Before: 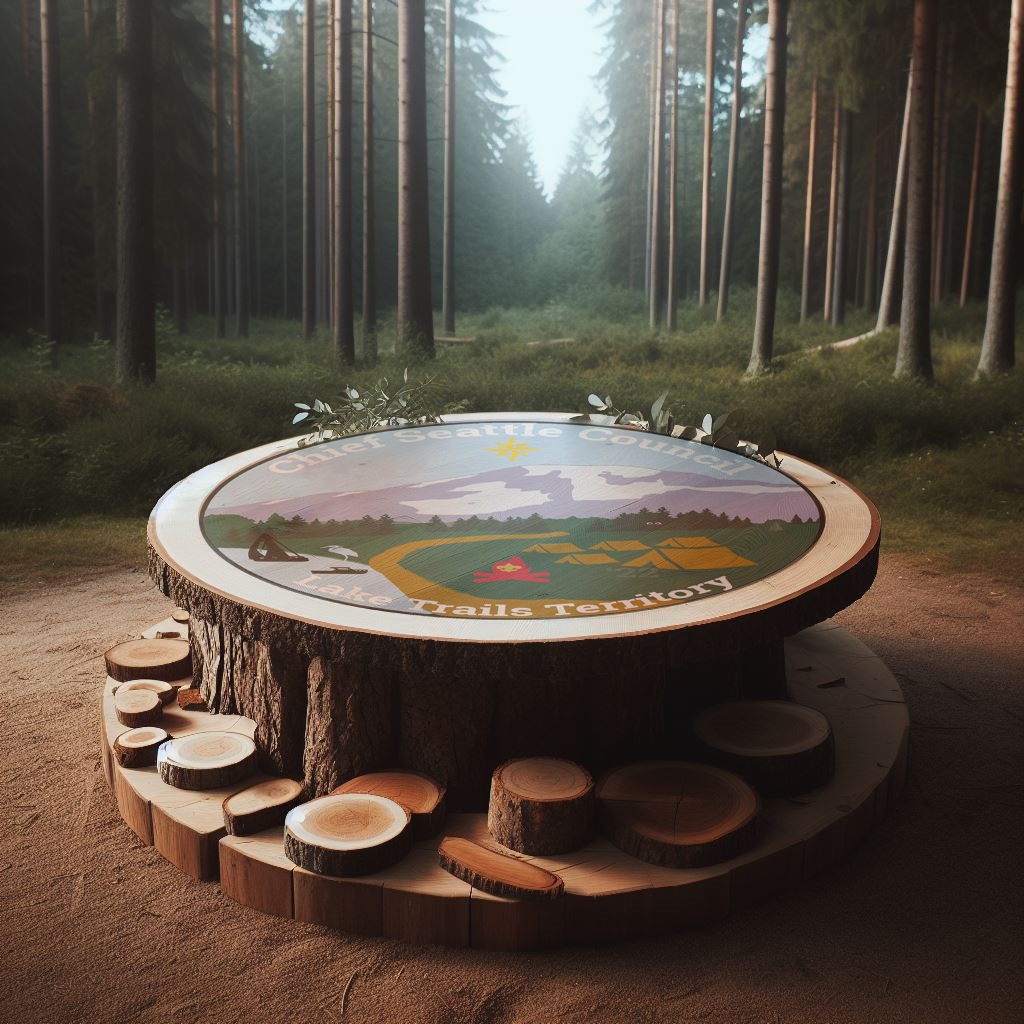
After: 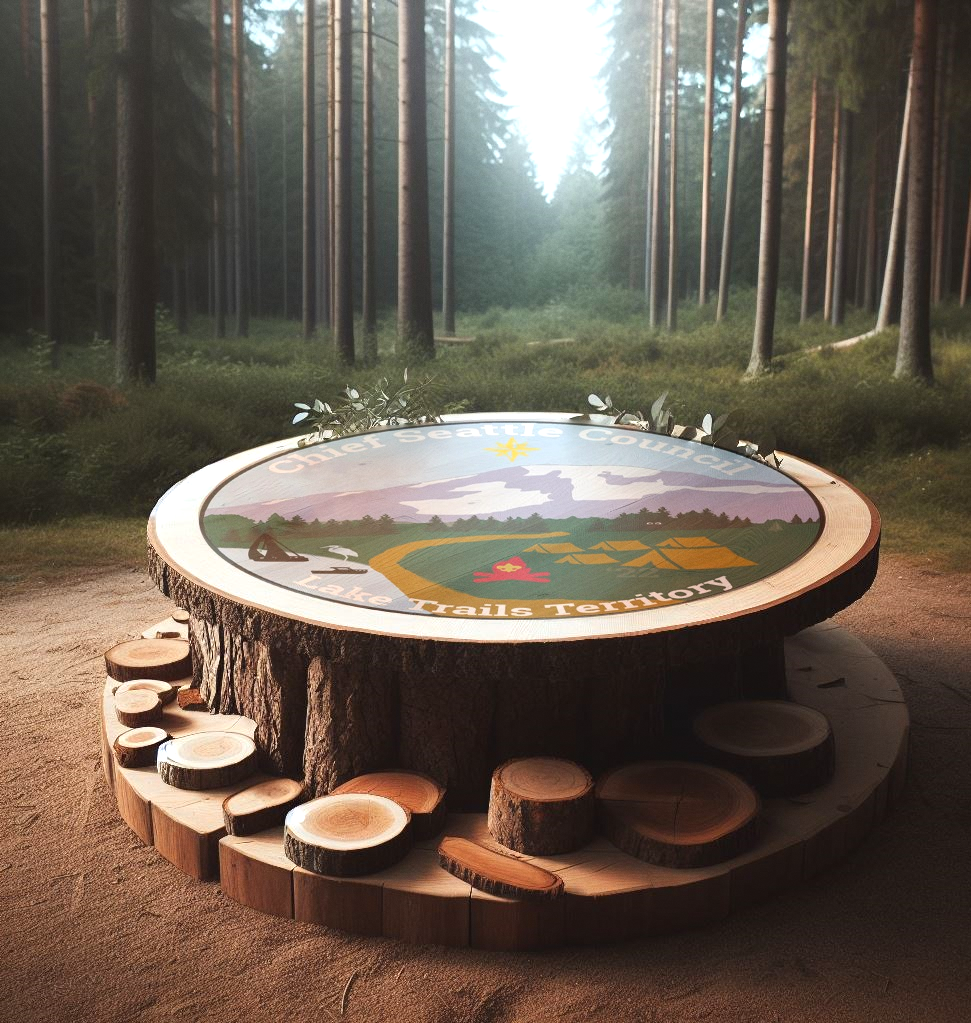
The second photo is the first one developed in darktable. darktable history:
crop and rotate: right 5.167%
exposure: black level correction 0, exposure 0.5 EV, compensate highlight preservation false
grain: coarseness 0.09 ISO, strength 10%
